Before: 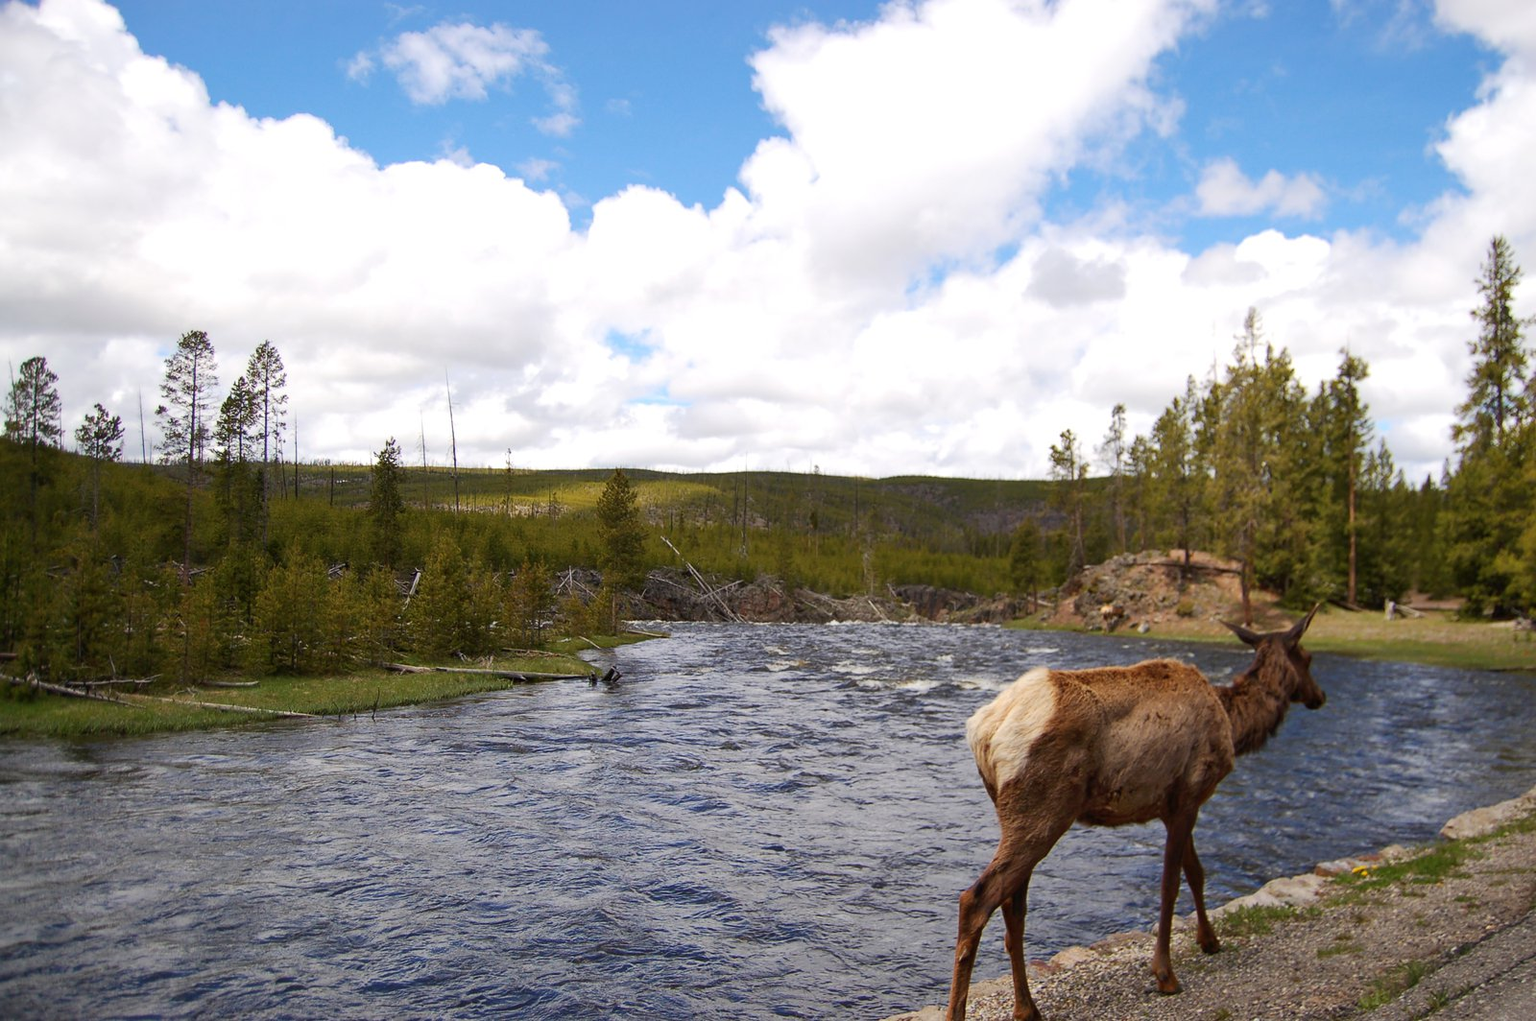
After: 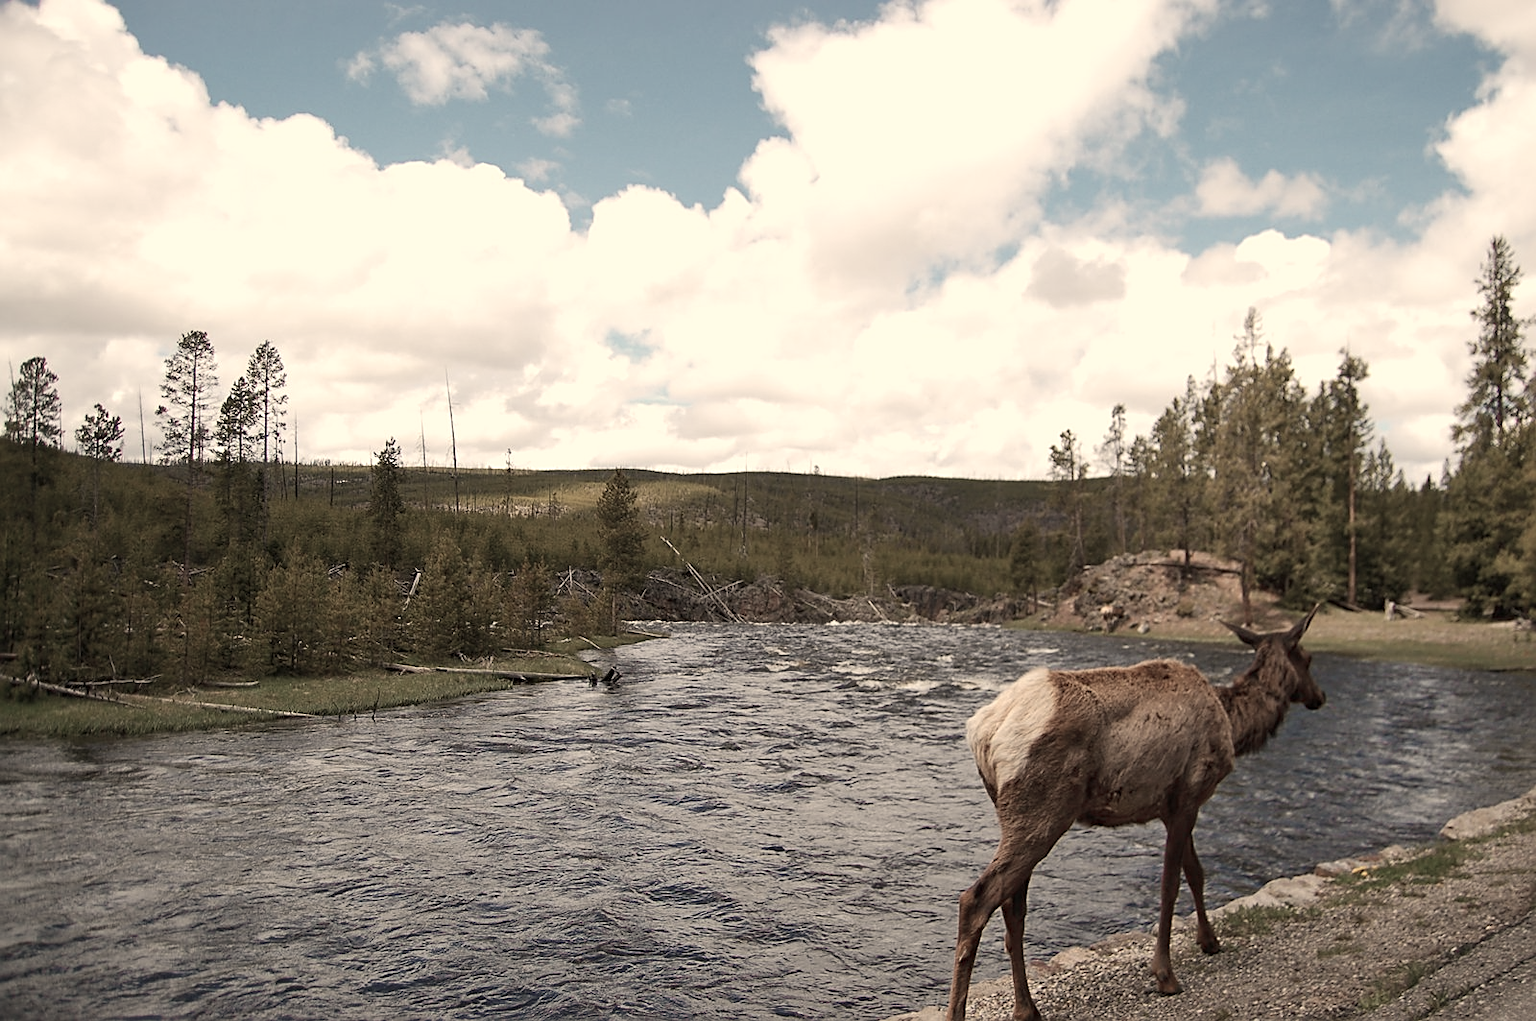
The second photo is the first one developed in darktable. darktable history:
white balance: red 1.138, green 0.996, blue 0.812
color zones: curves: ch0 [(0, 0.6) (0.129, 0.508) (0.193, 0.483) (0.429, 0.5) (0.571, 0.5) (0.714, 0.5) (0.857, 0.5) (1, 0.6)]; ch1 [(0, 0.481) (0.112, 0.245) (0.213, 0.223) (0.429, 0.233) (0.571, 0.231) (0.683, 0.242) (0.857, 0.296) (1, 0.481)]
sharpen: on, module defaults
